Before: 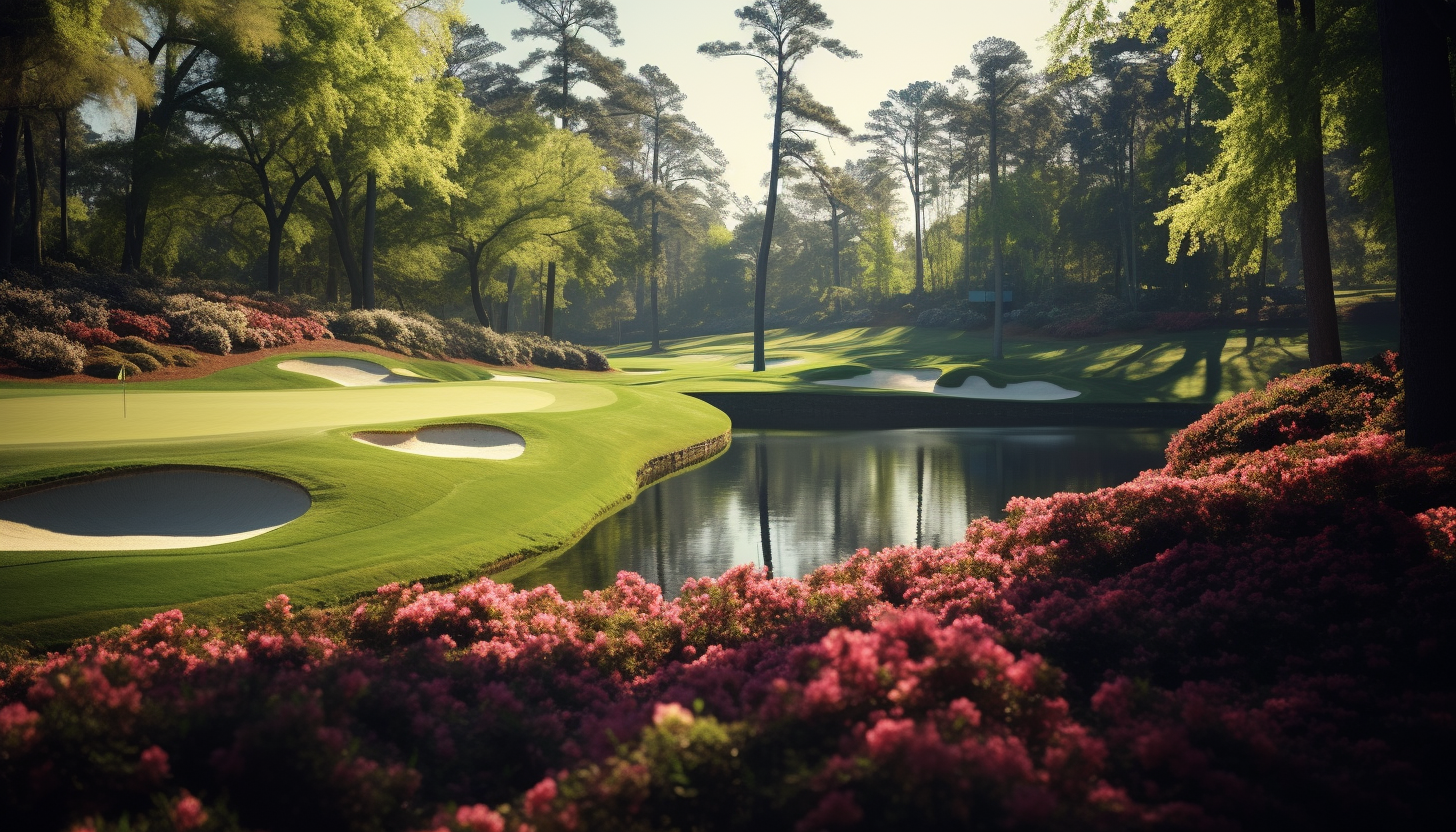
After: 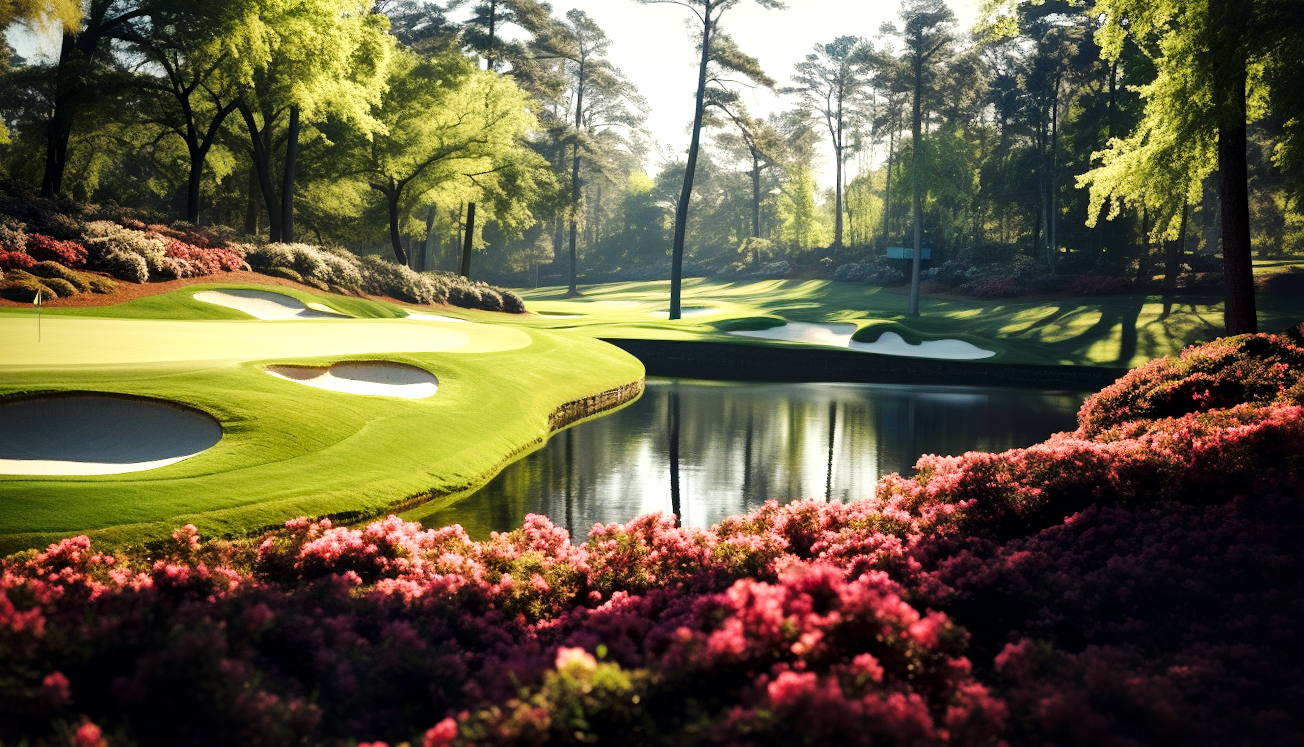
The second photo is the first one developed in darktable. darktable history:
exposure: exposure 0.127 EV, compensate highlight preservation false
crop and rotate: angle -2.13°, left 3.118%, top 3.633%, right 1.503%, bottom 0.75%
base curve: curves: ch0 [(0, 0) (0.032, 0.025) (0.121, 0.166) (0.206, 0.329) (0.605, 0.79) (1, 1)], preserve colors none
local contrast: mode bilateral grid, contrast 21, coarseness 51, detail 171%, midtone range 0.2
